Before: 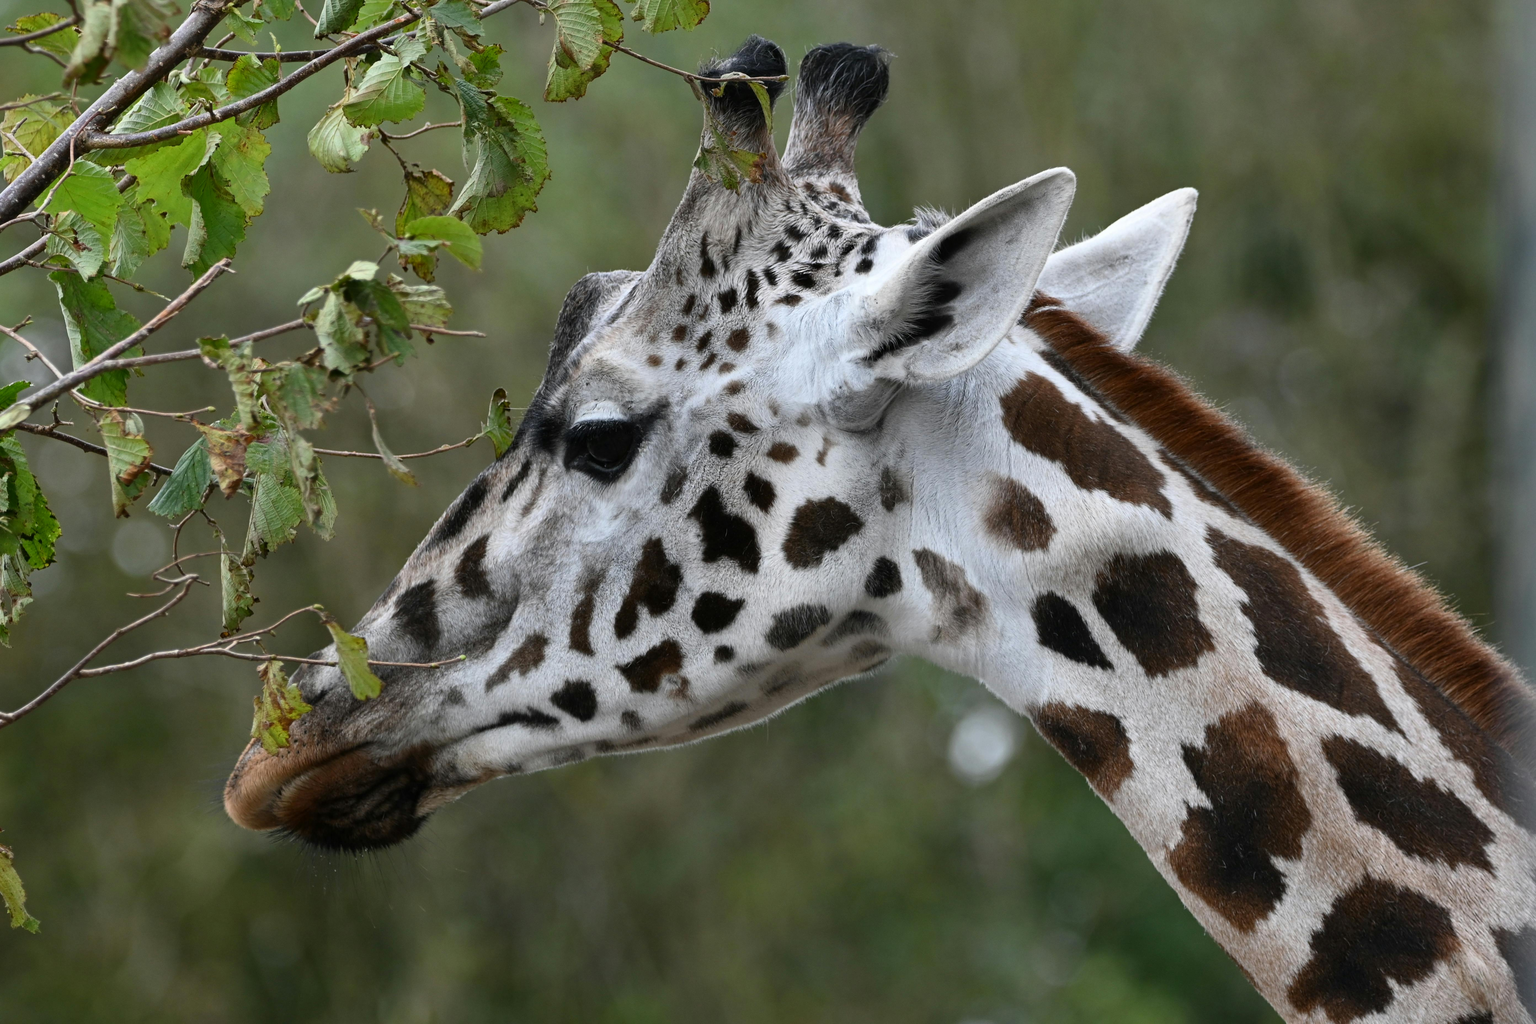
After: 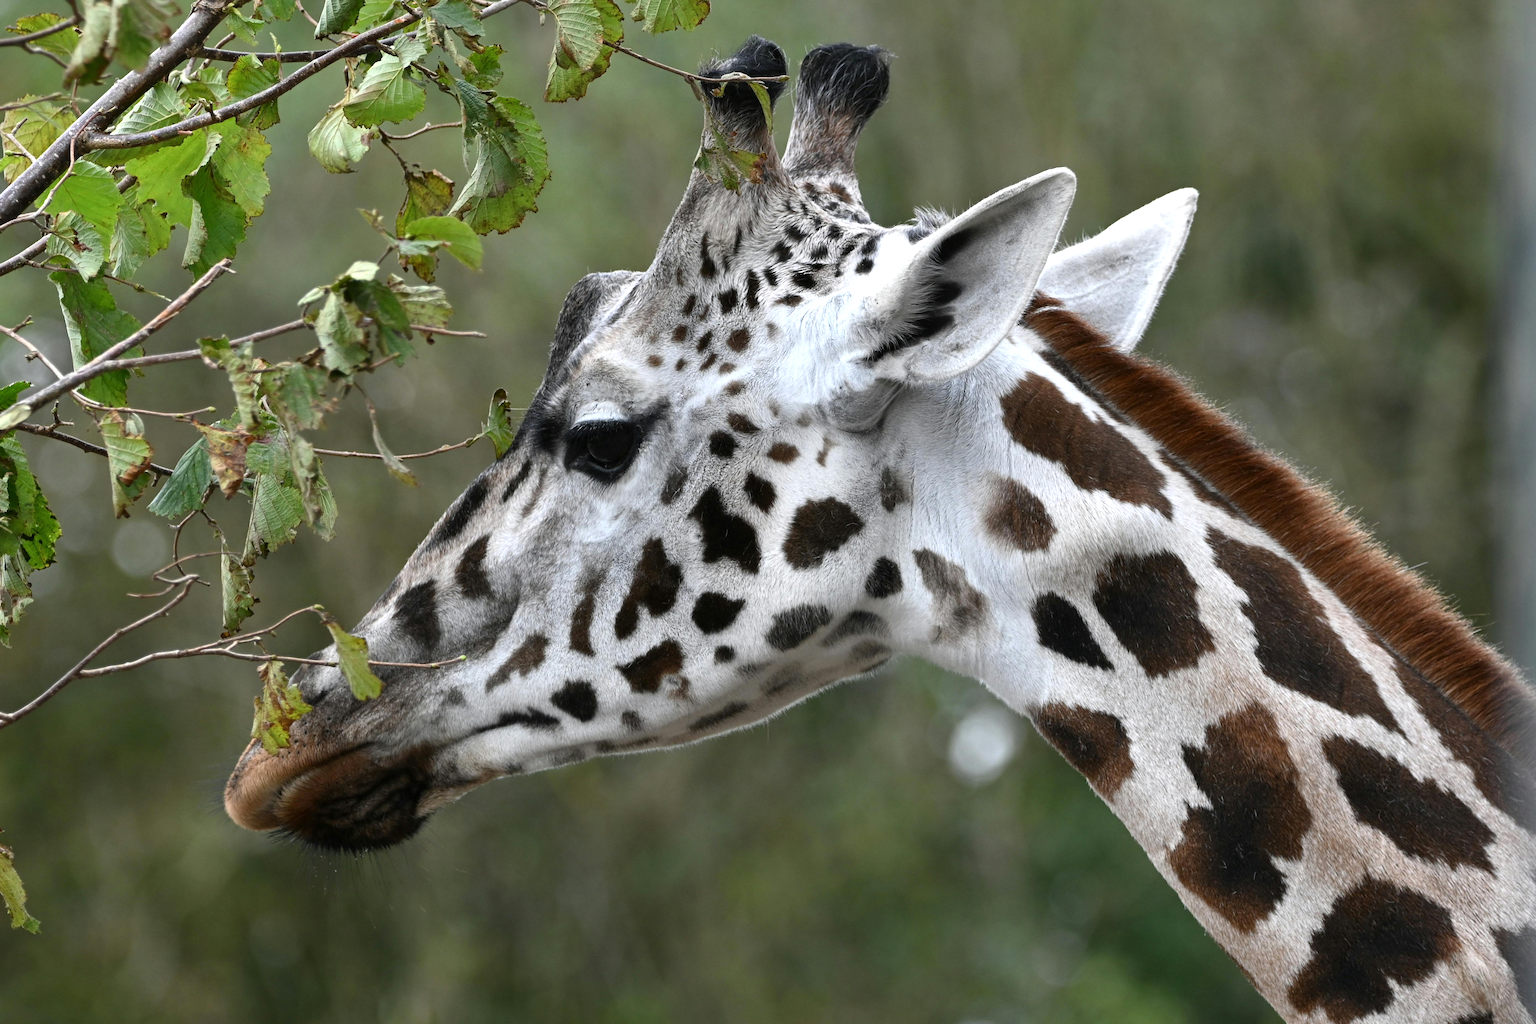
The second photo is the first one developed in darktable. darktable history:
color balance rgb: perceptual saturation grading › global saturation 4.741%, perceptual brilliance grading › global brilliance 11.518%, global vibrance -24.904%
